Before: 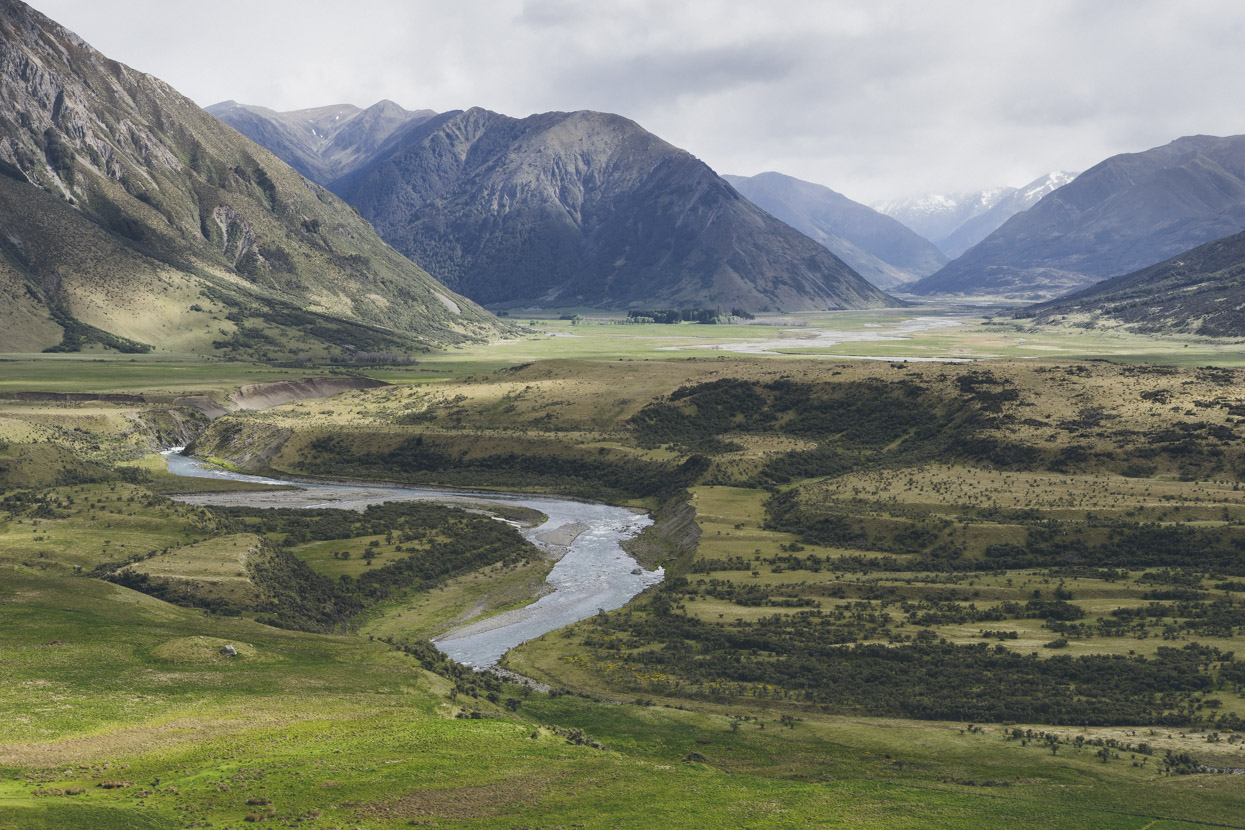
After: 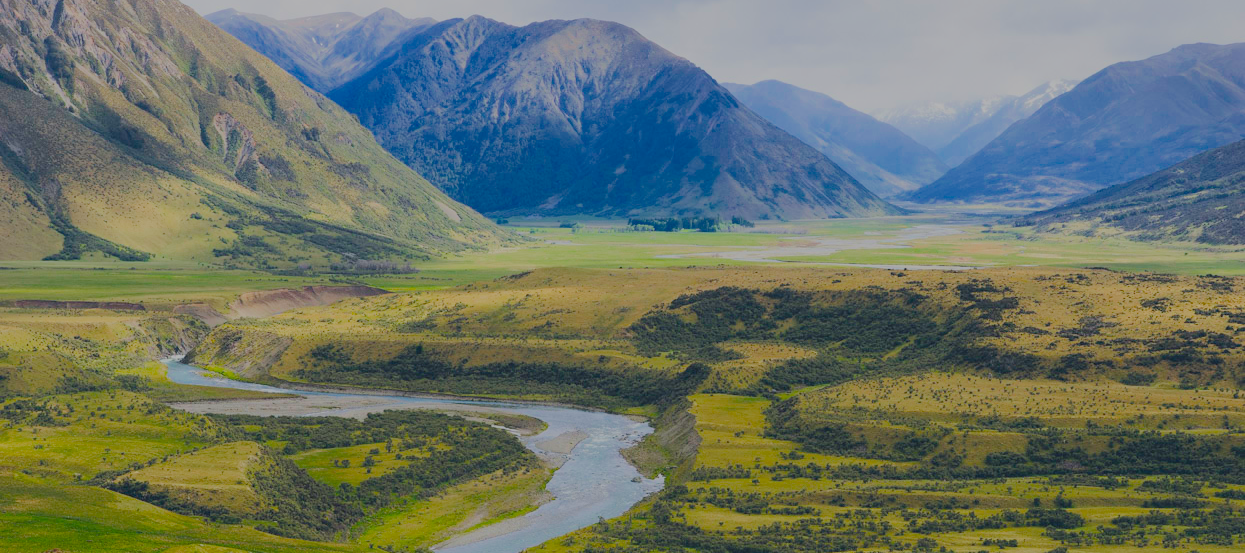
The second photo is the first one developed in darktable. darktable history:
crop: top 11.166%, bottom 22.168%
filmic rgb: white relative exposure 8 EV, threshold 3 EV, hardness 2.44, latitude 10.07%, contrast 0.72, highlights saturation mix 10%, shadows ↔ highlights balance 1.38%, color science v4 (2020), enable highlight reconstruction true
color balance rgb: perceptual saturation grading › global saturation 25%, perceptual brilliance grading › mid-tones 10%, perceptual brilliance grading › shadows 15%, global vibrance 20%
